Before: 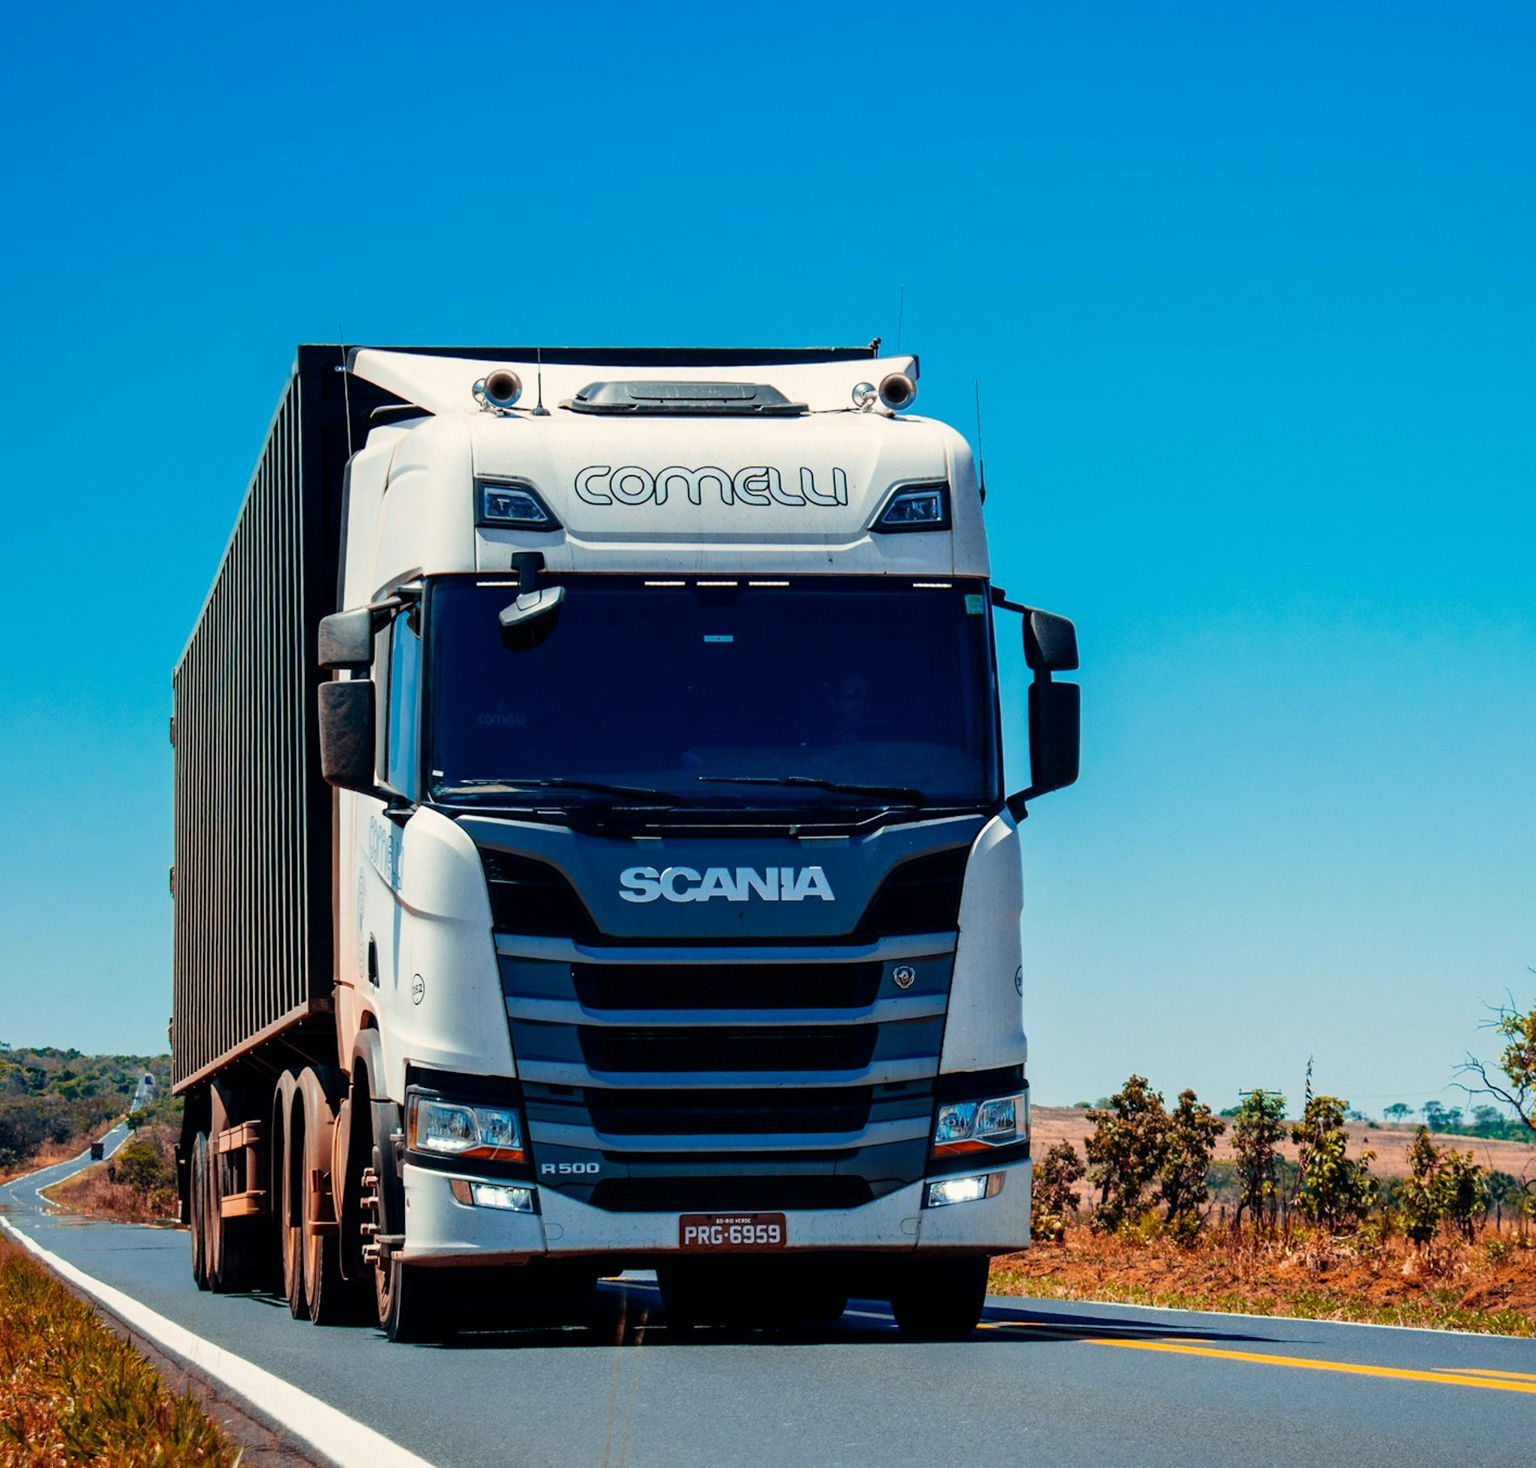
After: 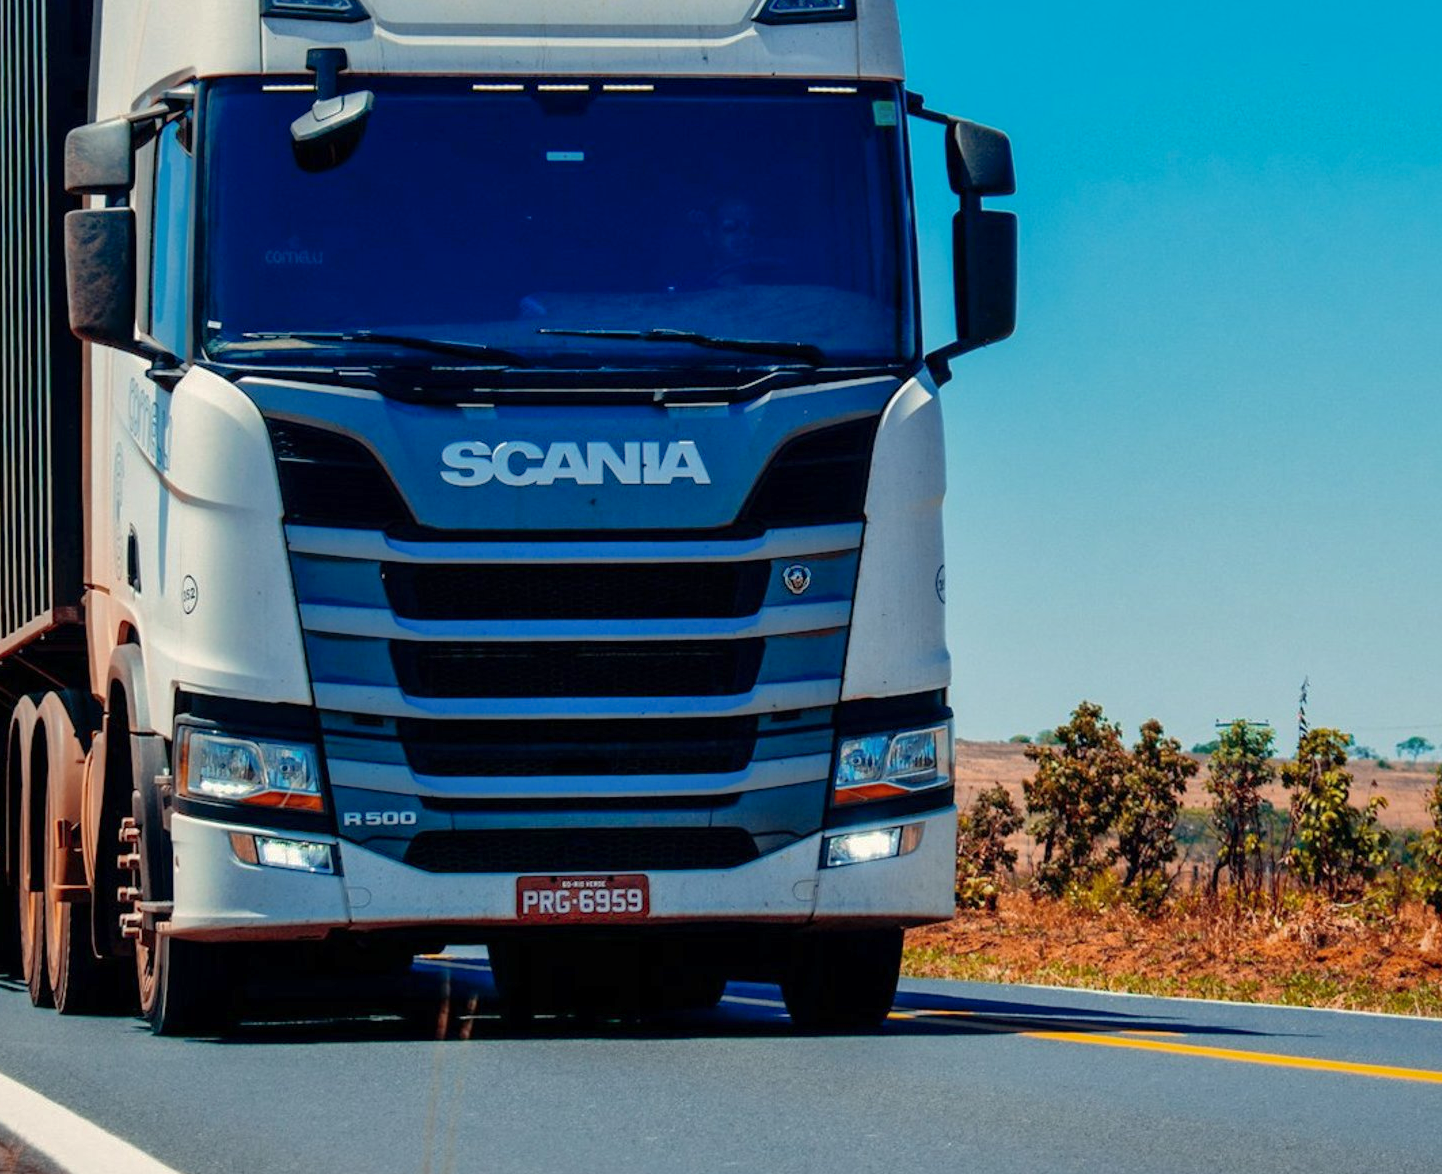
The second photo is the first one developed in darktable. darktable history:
shadows and highlights: on, module defaults
crop and rotate: left 17.387%, top 34.987%, right 7.478%, bottom 0.99%
